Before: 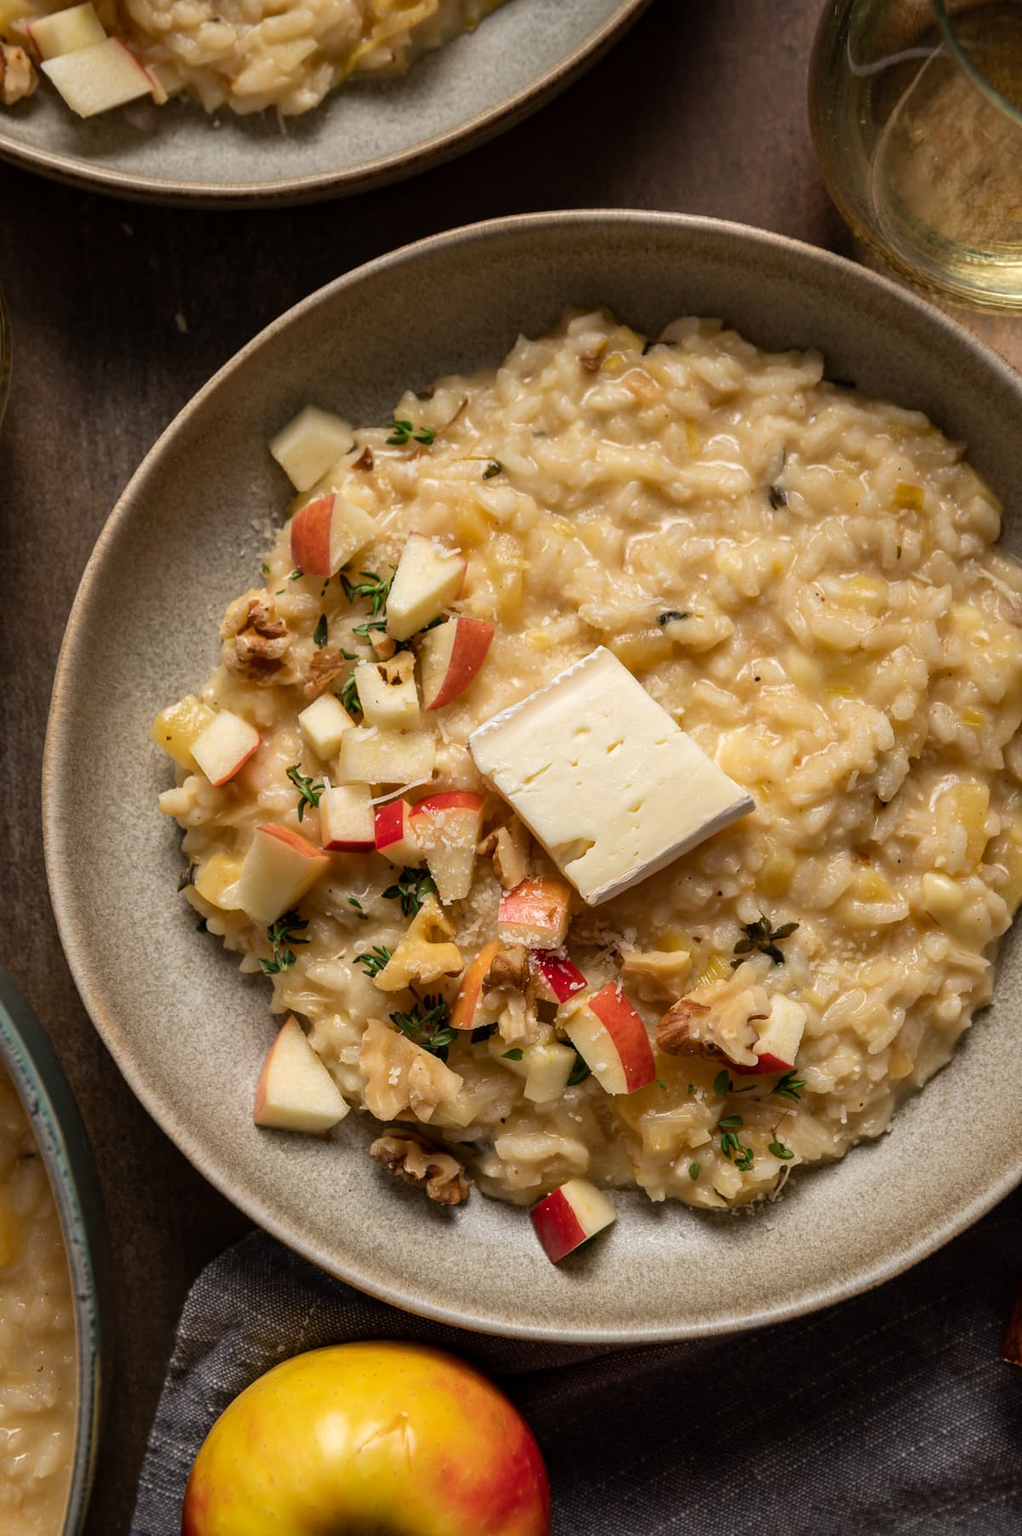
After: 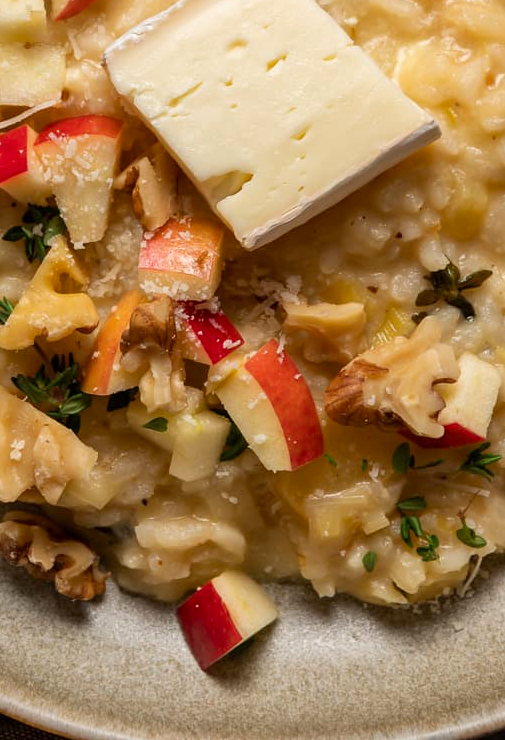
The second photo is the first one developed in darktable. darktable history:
contrast brightness saturation: saturation 0.1
crop: left 37.221%, top 45.169%, right 20.63%, bottom 13.777%
